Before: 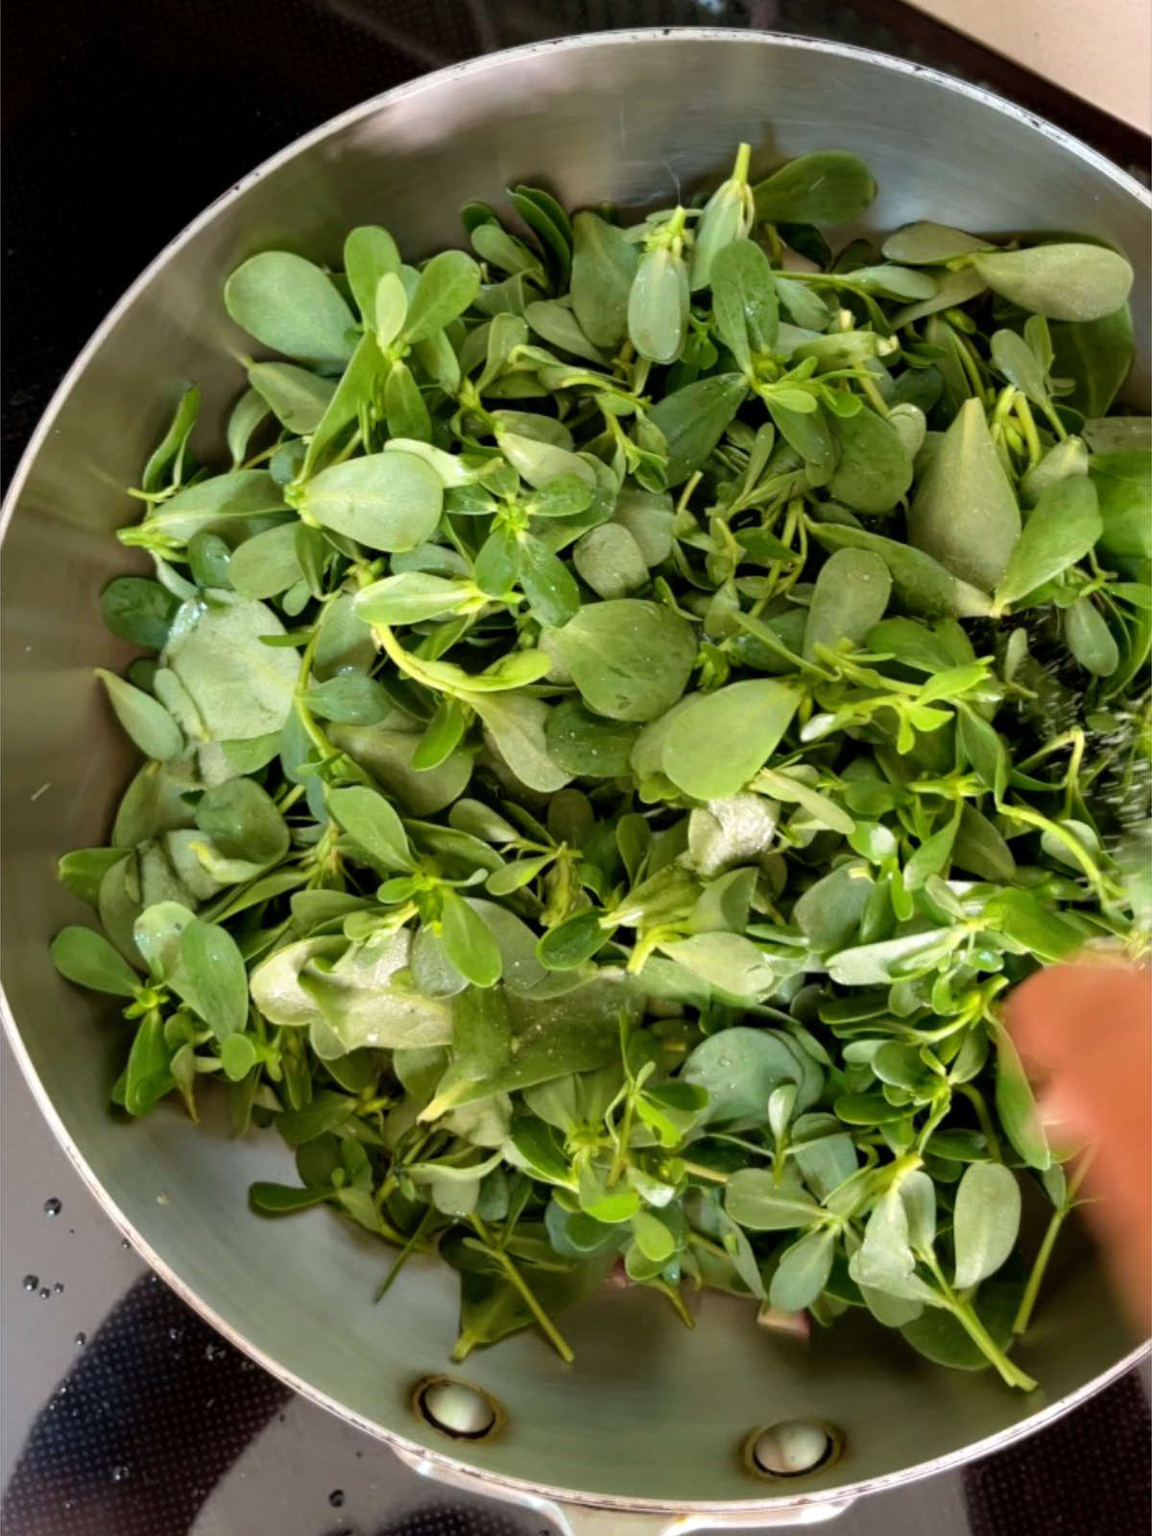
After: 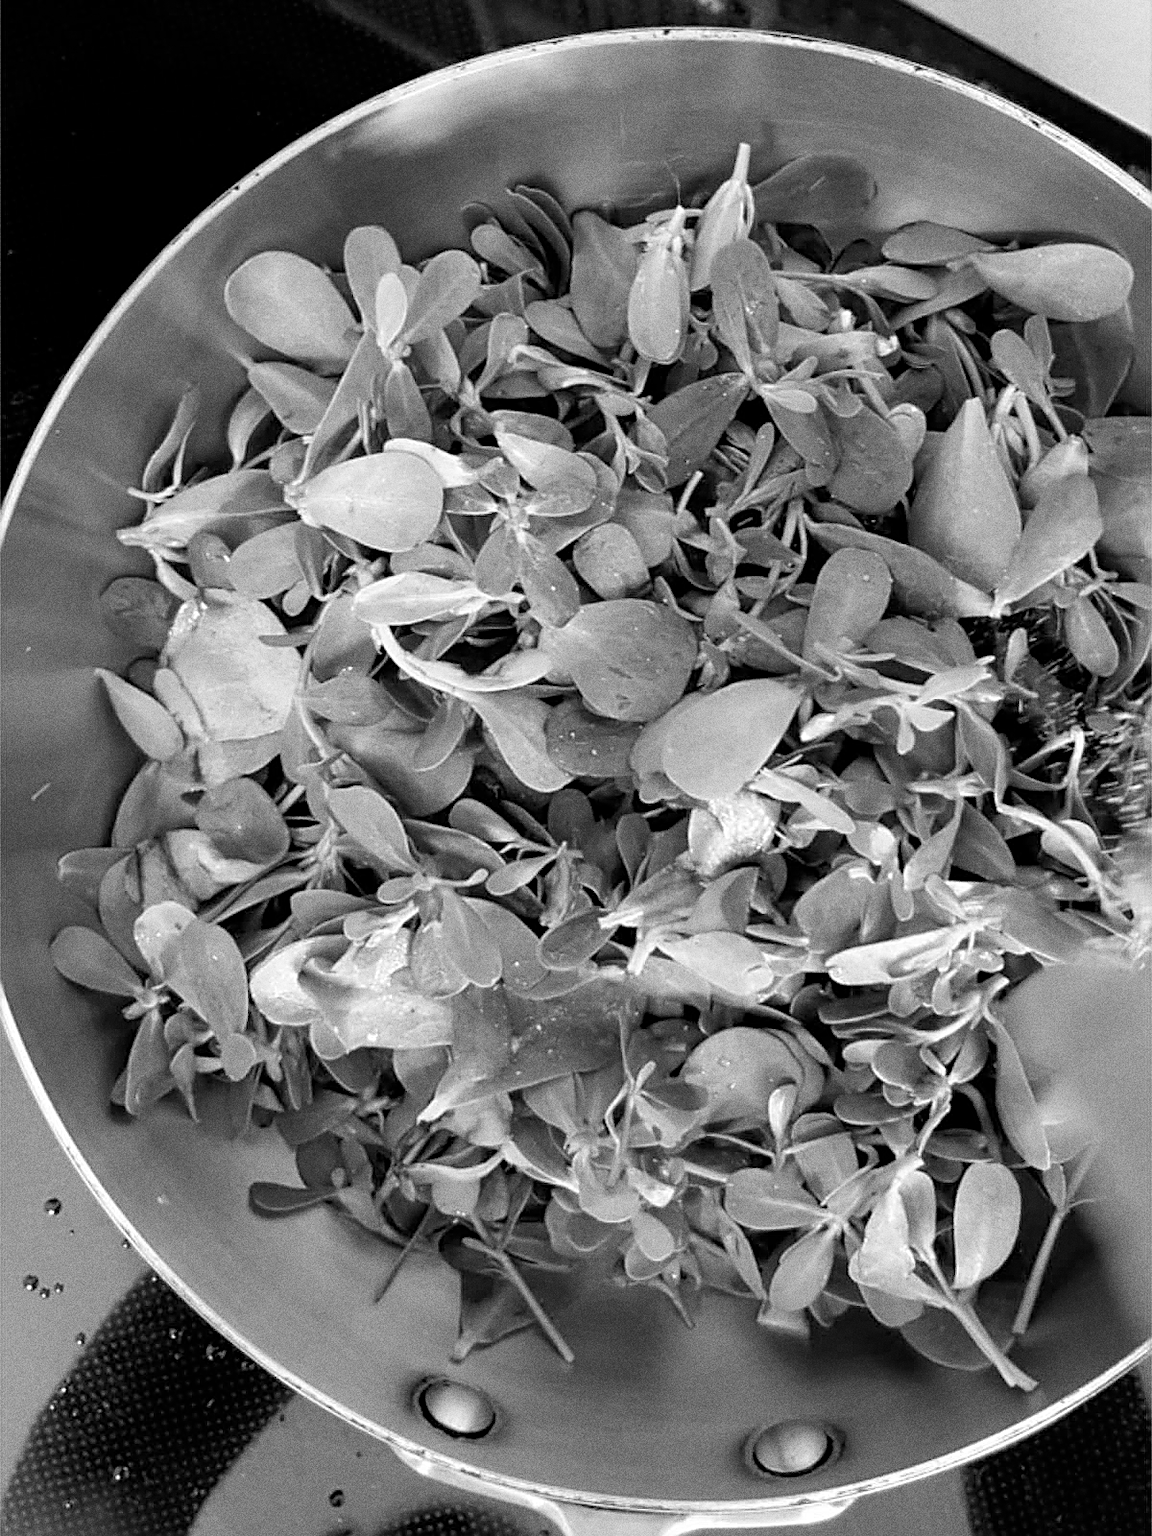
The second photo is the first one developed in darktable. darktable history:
monochrome: on, module defaults
grain: coarseness 0.09 ISO, strength 40%
sharpen: radius 1.685, amount 1.294
